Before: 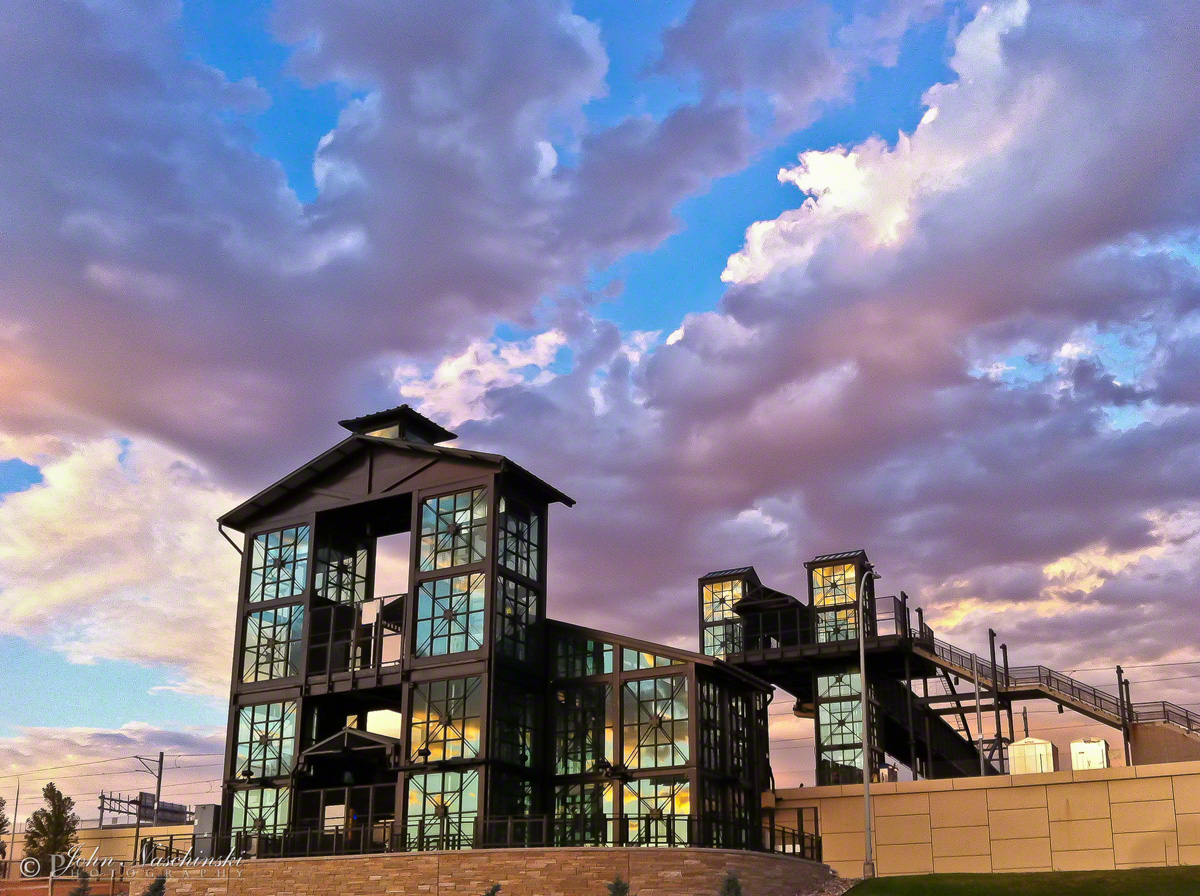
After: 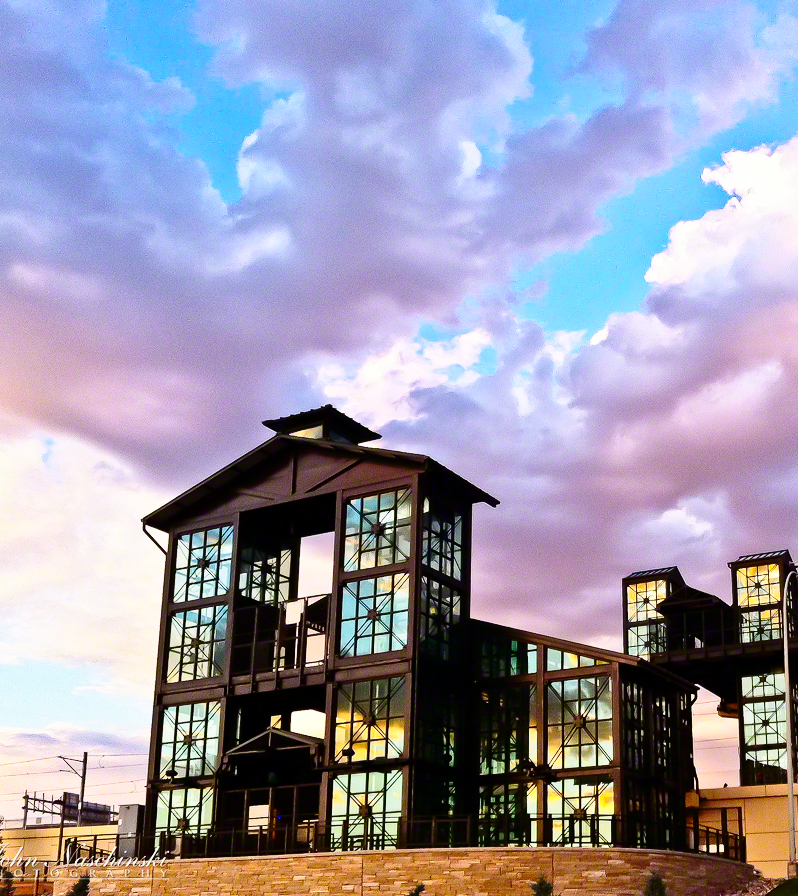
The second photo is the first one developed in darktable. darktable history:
tone equalizer: -8 EV -0.563 EV
crop and rotate: left 6.338%, right 27.111%
contrast brightness saturation: contrast 0.198, brightness -0.1, saturation 0.096
base curve: curves: ch0 [(0, 0) (0.028, 0.03) (0.121, 0.232) (0.46, 0.748) (0.859, 0.968) (1, 1)], preserve colors none
color calibration: illuminant same as pipeline (D50), adaptation none (bypass), x 0.333, y 0.335, temperature 5013.42 K
